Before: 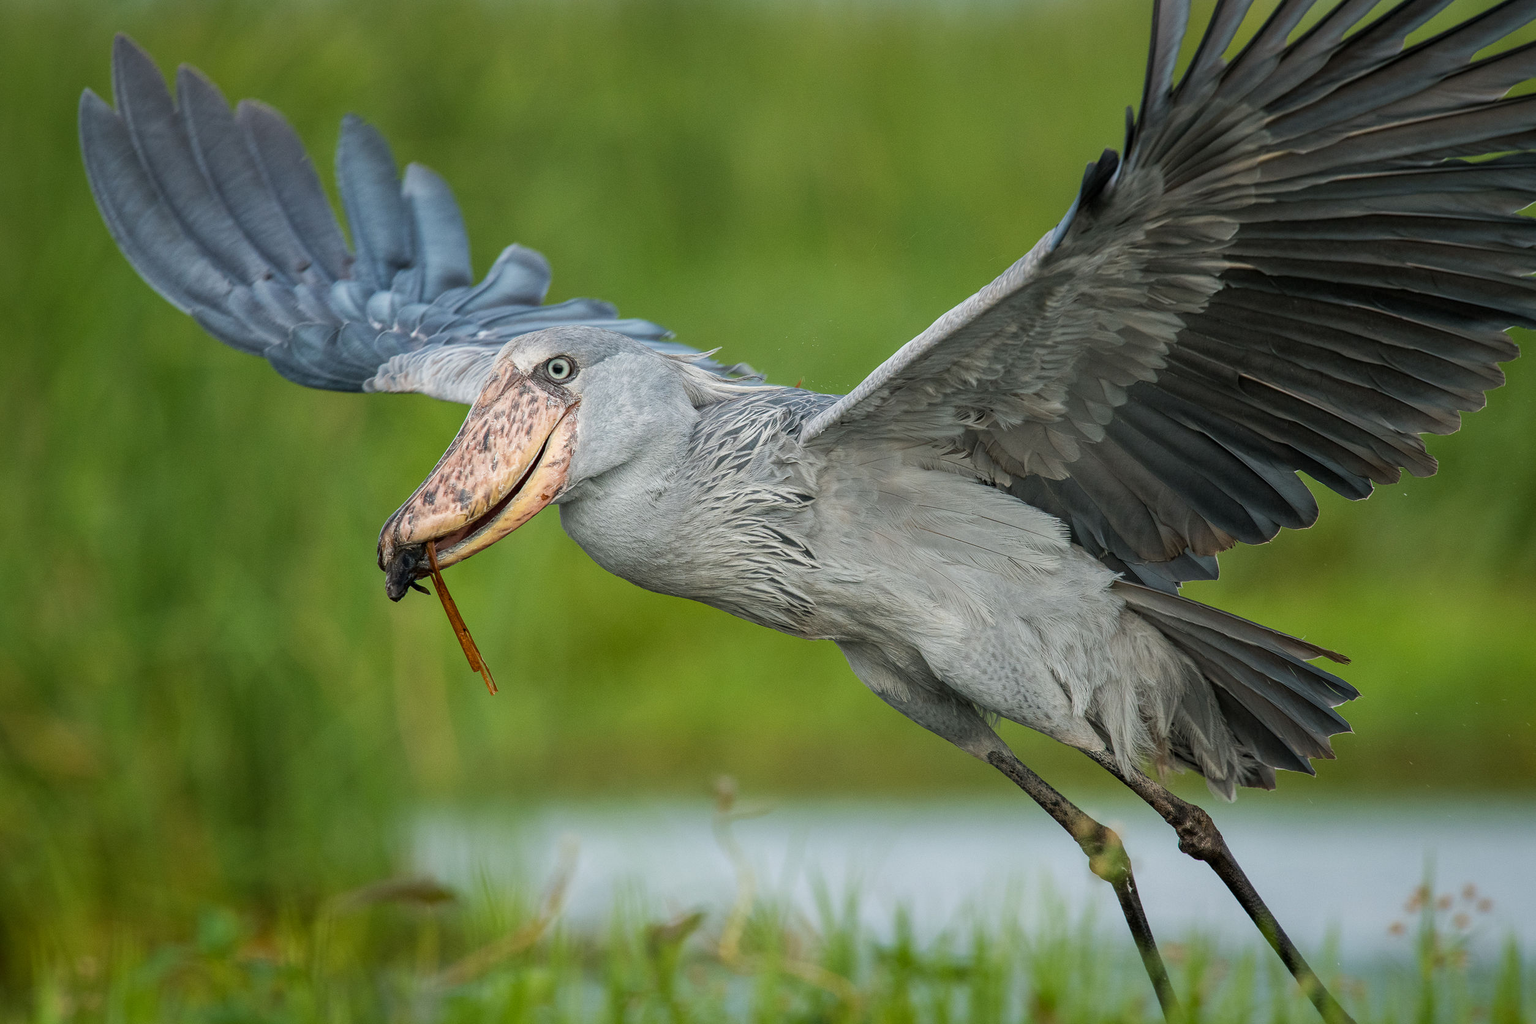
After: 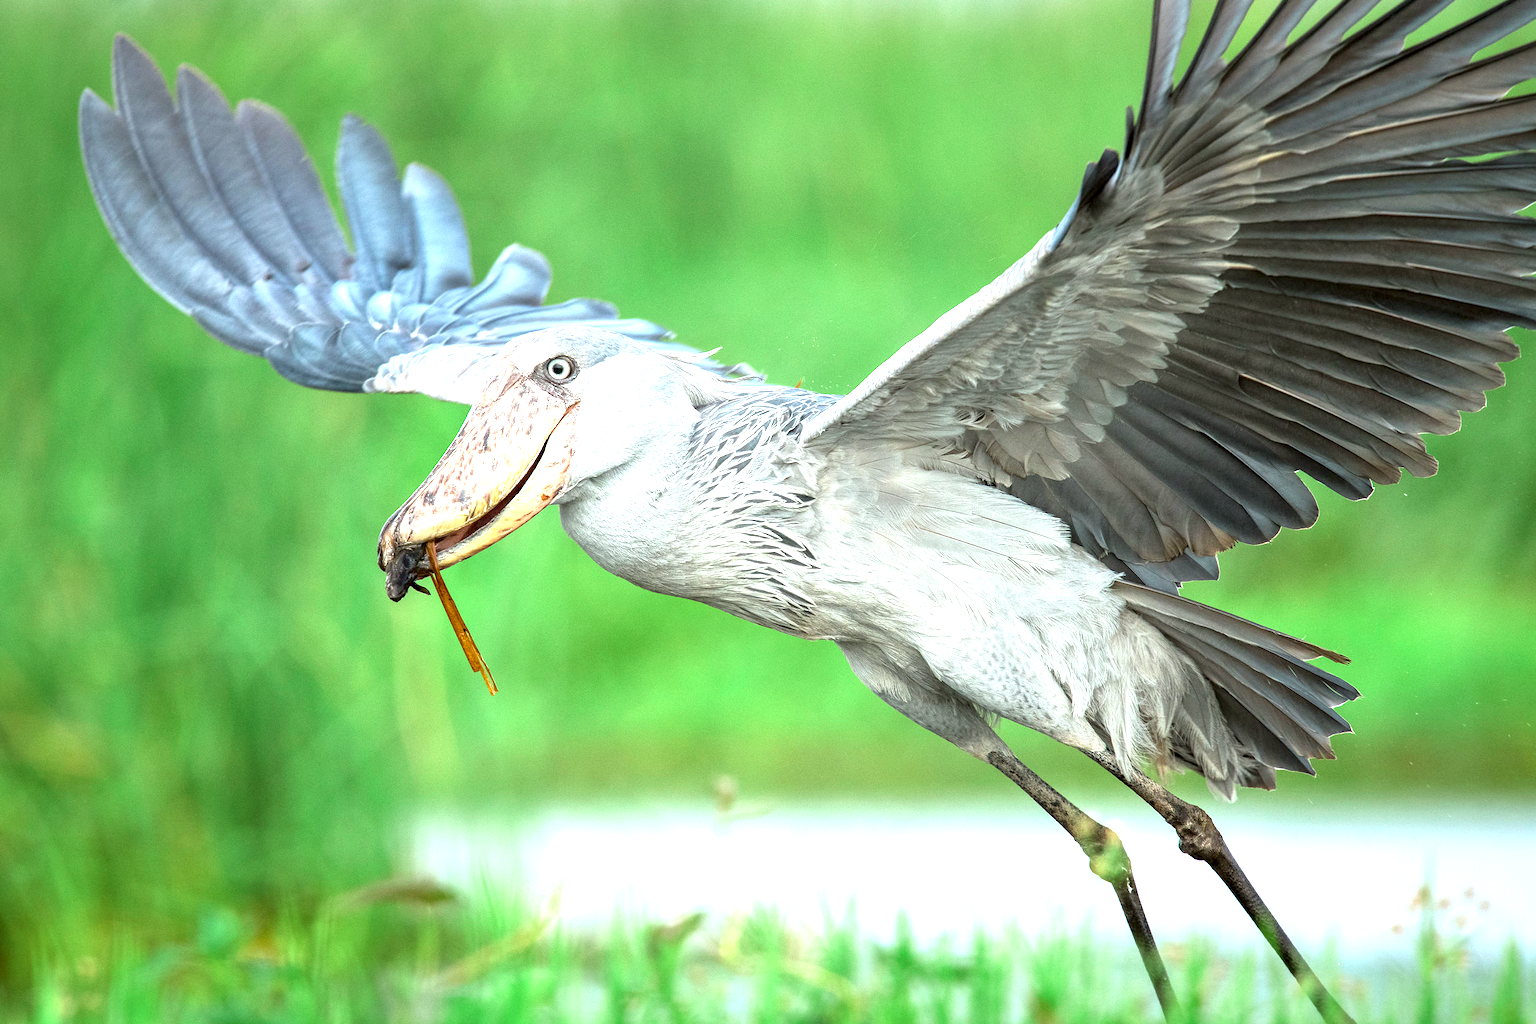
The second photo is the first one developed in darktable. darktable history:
exposure: black level correction 0.001, exposure 1.646 EV, compensate exposure bias true, compensate highlight preservation false
color zones: curves: ch2 [(0, 0.5) (0.143, 0.517) (0.286, 0.571) (0.429, 0.522) (0.571, 0.5) (0.714, 0.5) (0.857, 0.5) (1, 0.5)]
color correction: highlights a* -2.73, highlights b* -2.09, shadows a* 2.41, shadows b* 2.73
